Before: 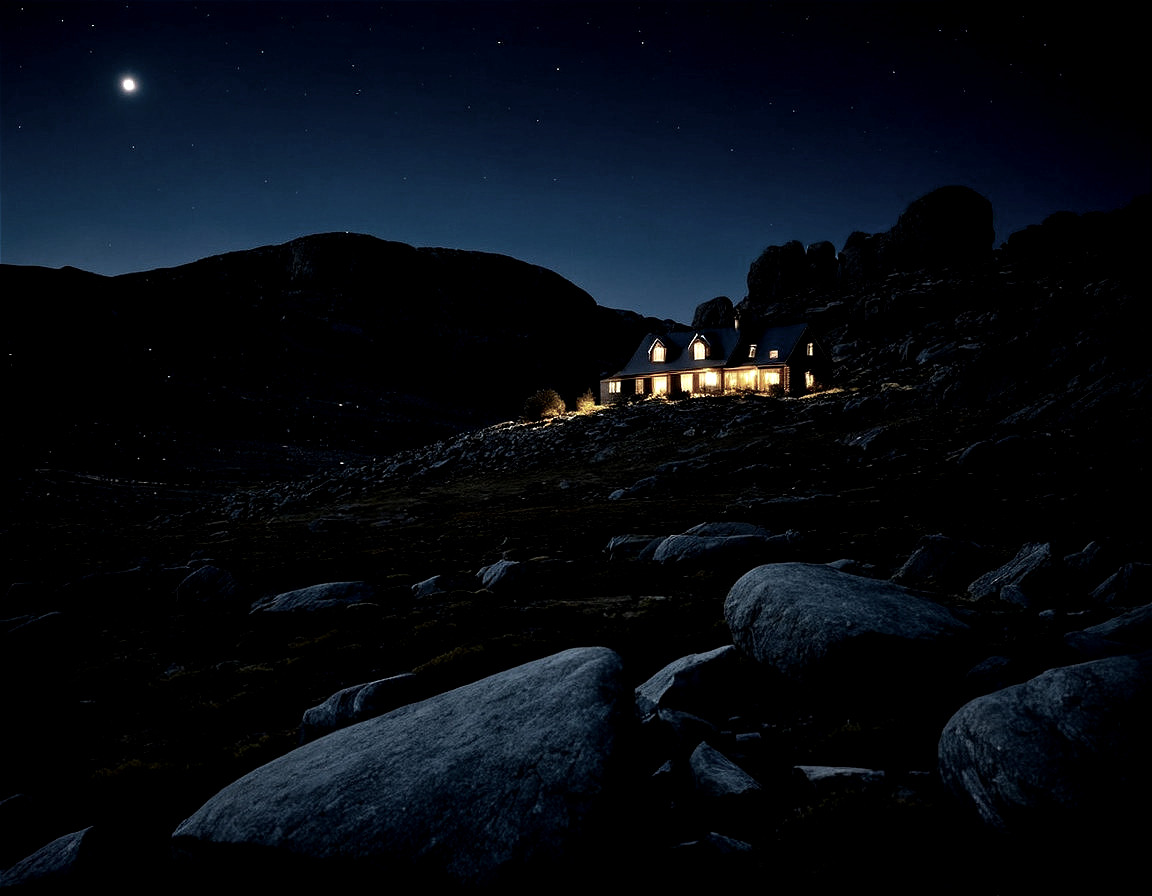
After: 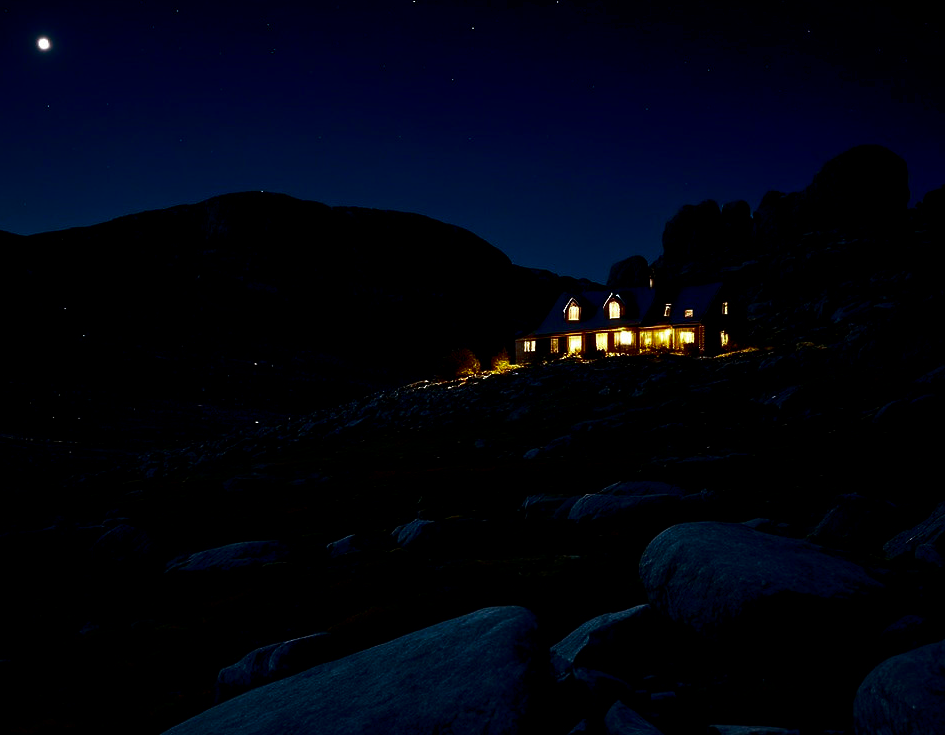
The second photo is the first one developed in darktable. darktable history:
contrast brightness saturation: contrast 0.086, brightness -0.574, saturation 0.173
crop and rotate: left 7.382%, top 4.685%, right 10.533%, bottom 13.242%
color balance rgb: shadows lift › chroma 0.87%, shadows lift › hue 115.1°, global offset › hue 168.93°, perceptual saturation grading › global saturation 35.546%, global vibrance 20.208%
